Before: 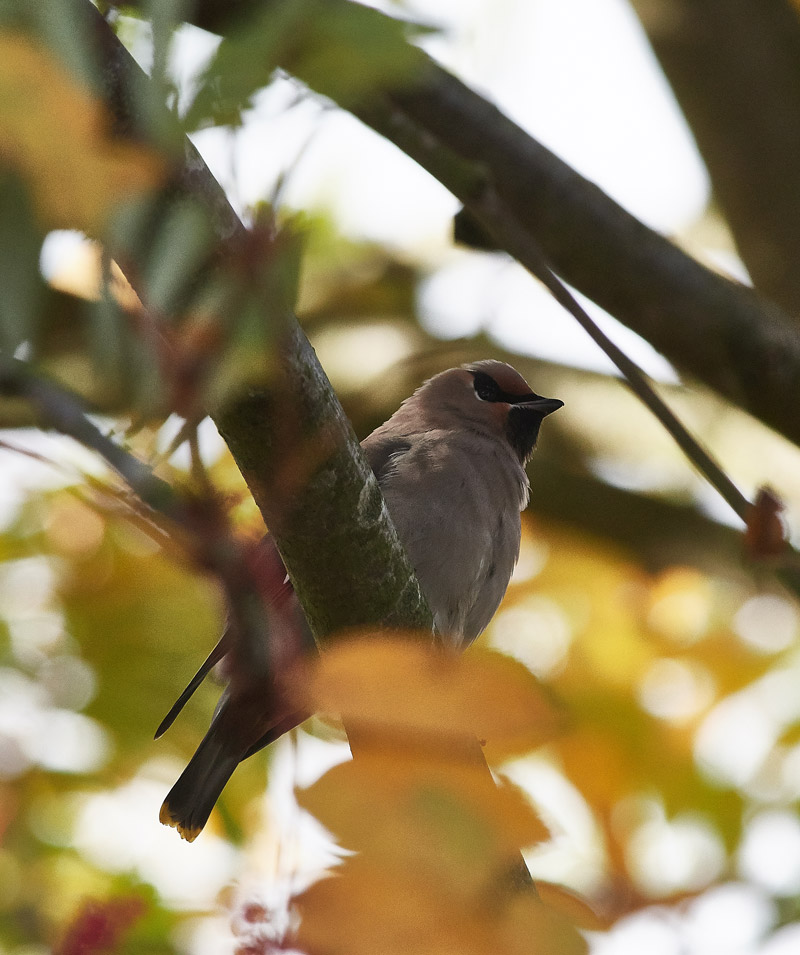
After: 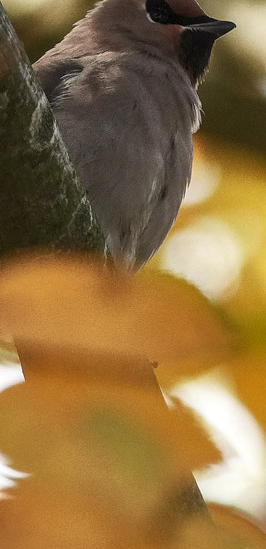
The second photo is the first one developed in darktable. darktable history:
local contrast: highlights 2%, shadows 5%, detail 134%
crop: left 41.034%, top 39.673%, right 25.635%, bottom 2.757%
